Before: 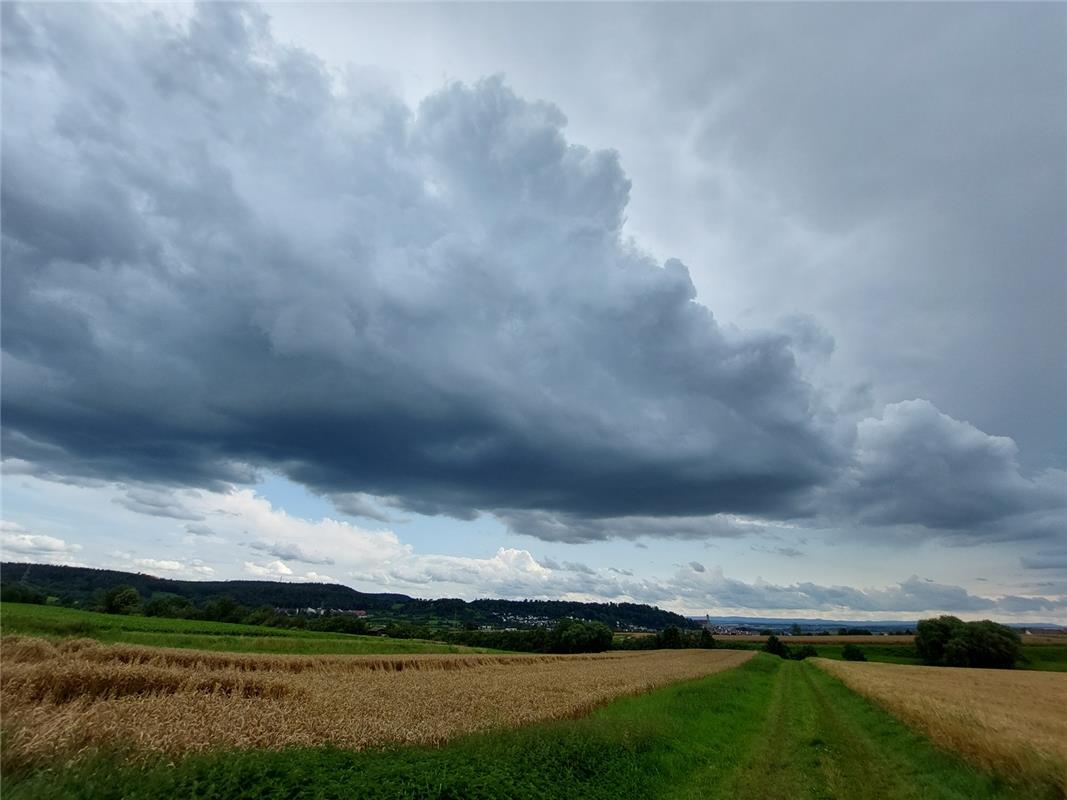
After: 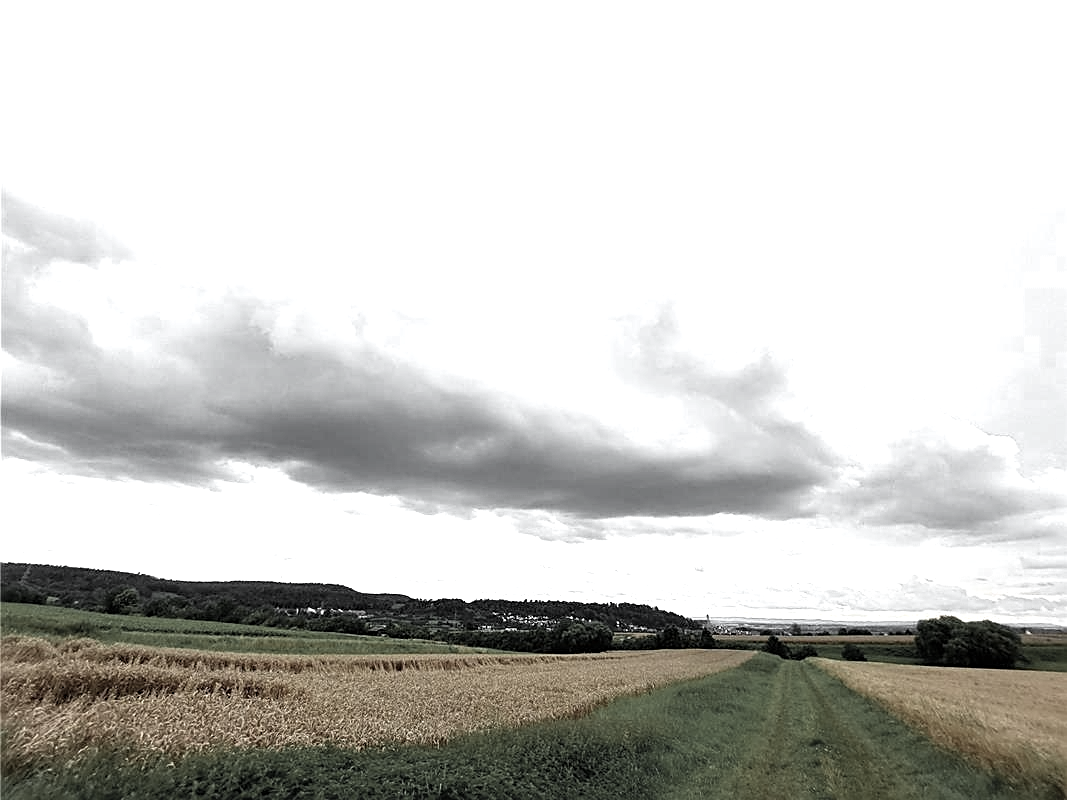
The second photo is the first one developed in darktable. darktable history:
sharpen: on, module defaults
tone equalizer: -8 EV -0.409 EV, -7 EV -0.379 EV, -6 EV -0.327 EV, -5 EV -0.205 EV, -3 EV 0.238 EV, -2 EV 0.324 EV, -1 EV 0.375 EV, +0 EV 0.408 EV
exposure: exposure 0.947 EV, compensate highlight preservation false
color zones: curves: ch0 [(0, 0.613) (0.01, 0.613) (0.245, 0.448) (0.498, 0.529) (0.642, 0.665) (0.879, 0.777) (0.99, 0.613)]; ch1 [(0, 0.035) (0.121, 0.189) (0.259, 0.197) (0.415, 0.061) (0.589, 0.022) (0.732, 0.022) (0.857, 0.026) (0.991, 0.053)]
